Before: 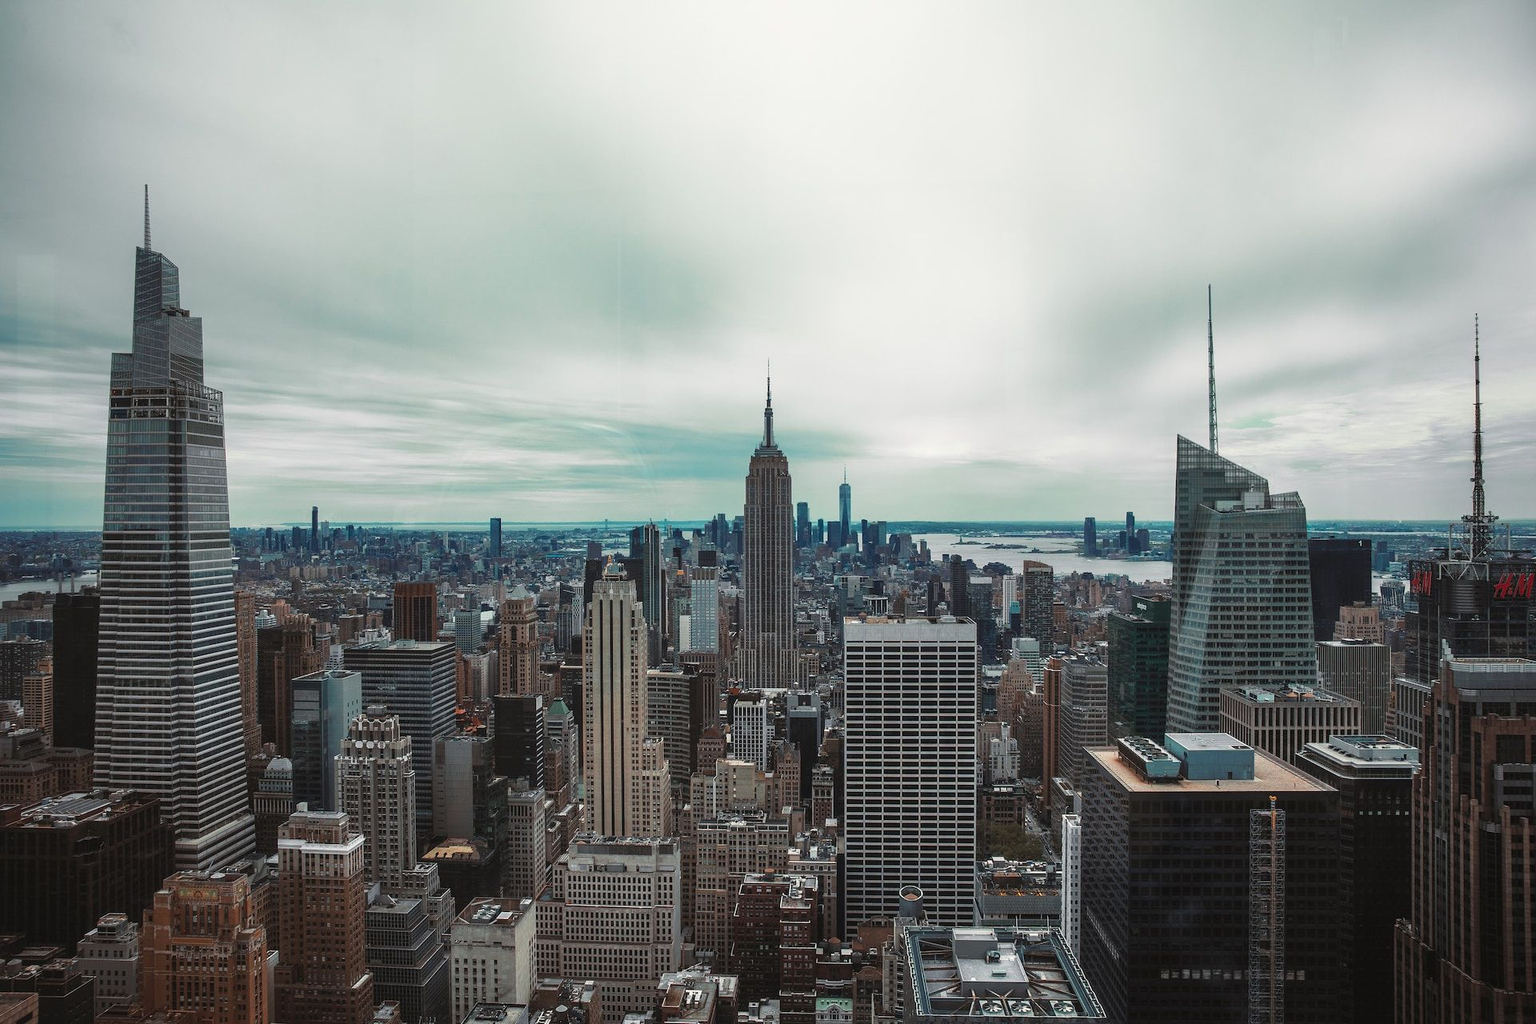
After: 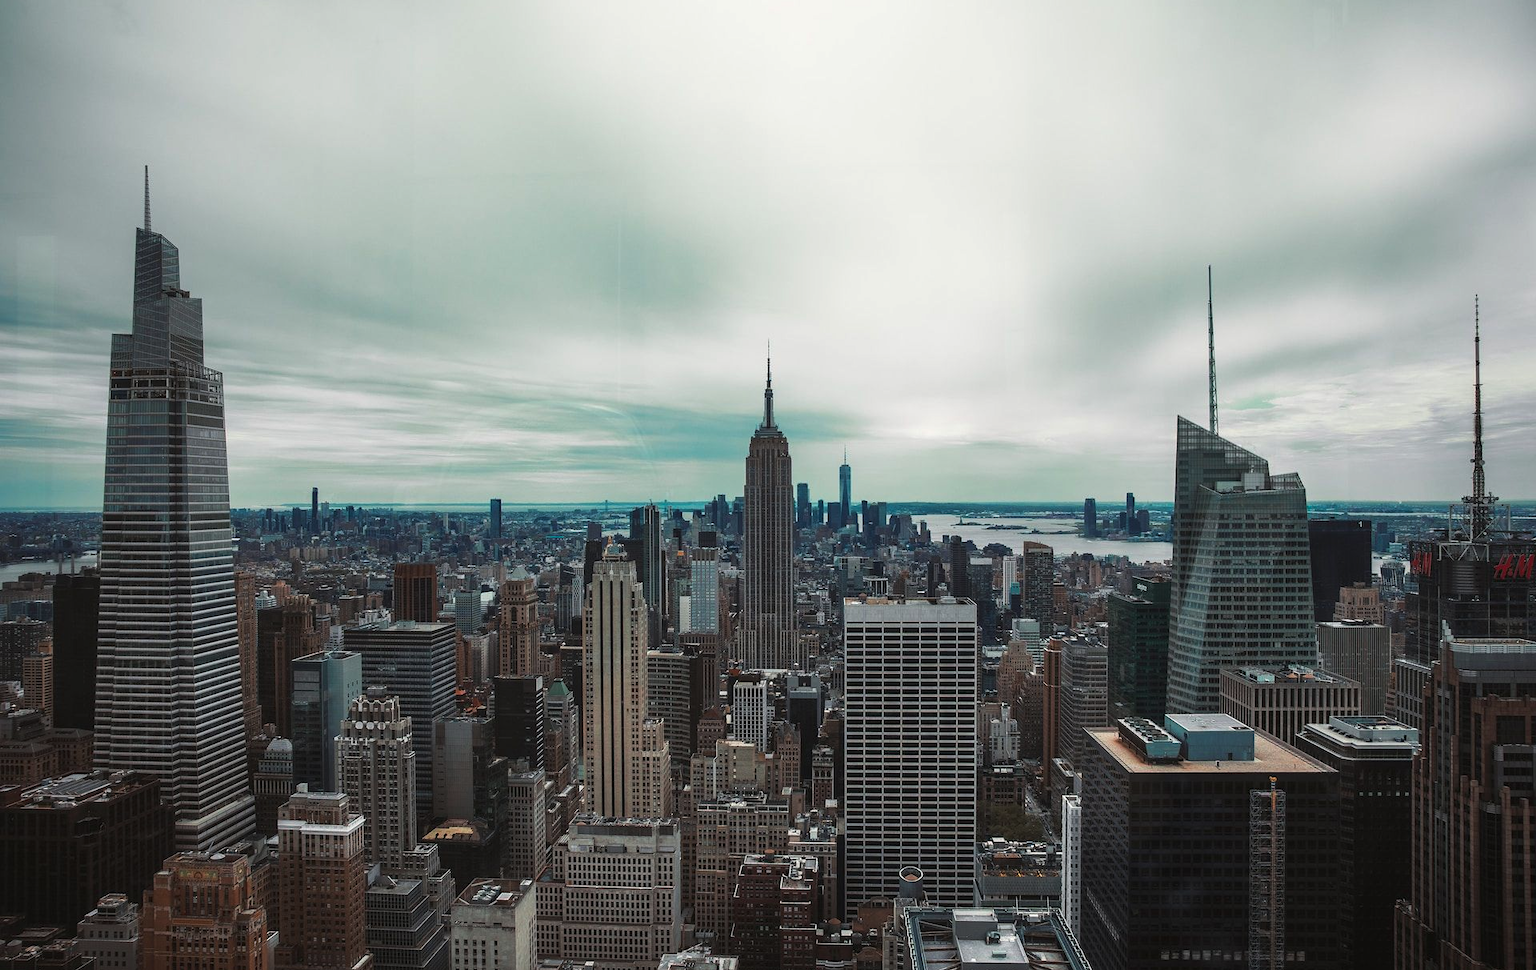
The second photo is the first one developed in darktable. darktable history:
crop and rotate: top 1.926%, bottom 3.285%
tone curve: curves: ch0 [(0, 0) (0.405, 0.351) (1, 1)], preserve colors none
tone equalizer: edges refinement/feathering 500, mask exposure compensation -1.57 EV, preserve details no
